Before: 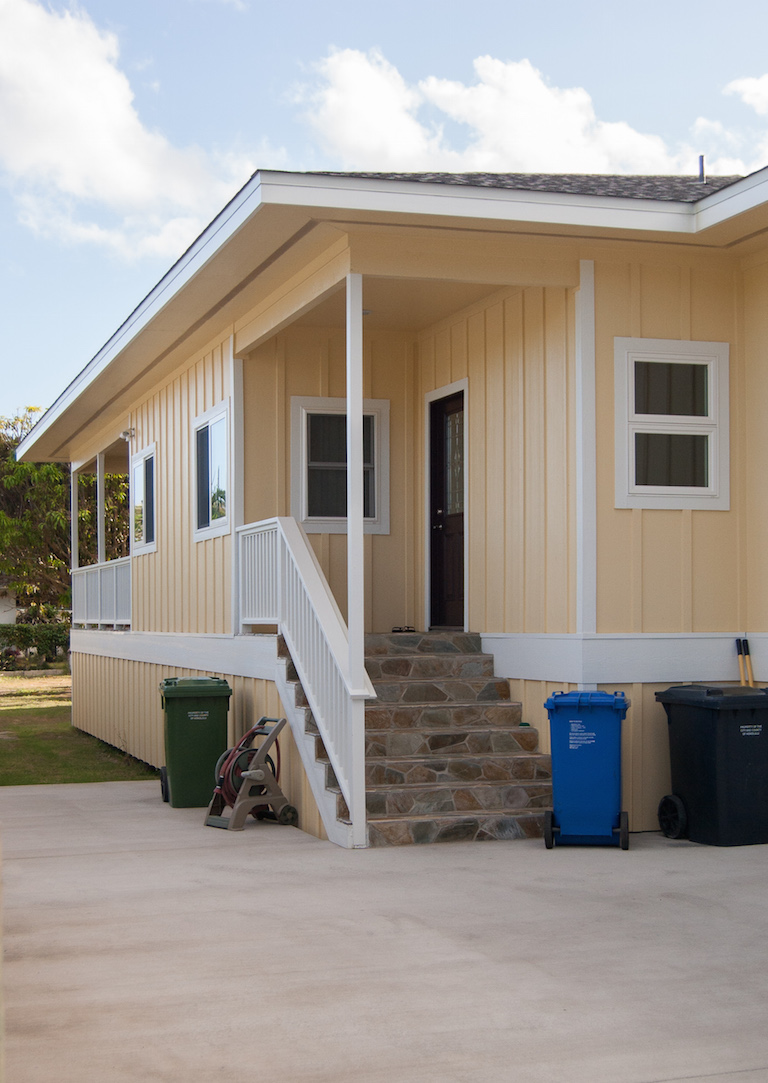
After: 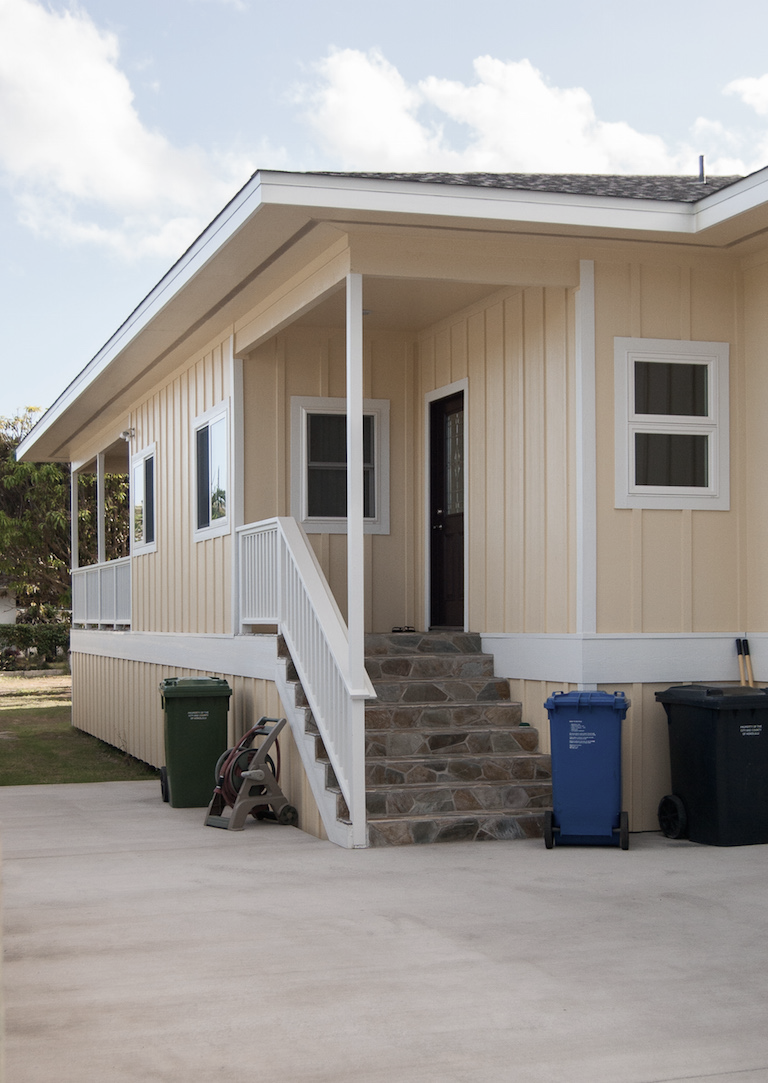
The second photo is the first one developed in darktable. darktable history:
contrast brightness saturation: contrast 0.1, saturation -0.364
